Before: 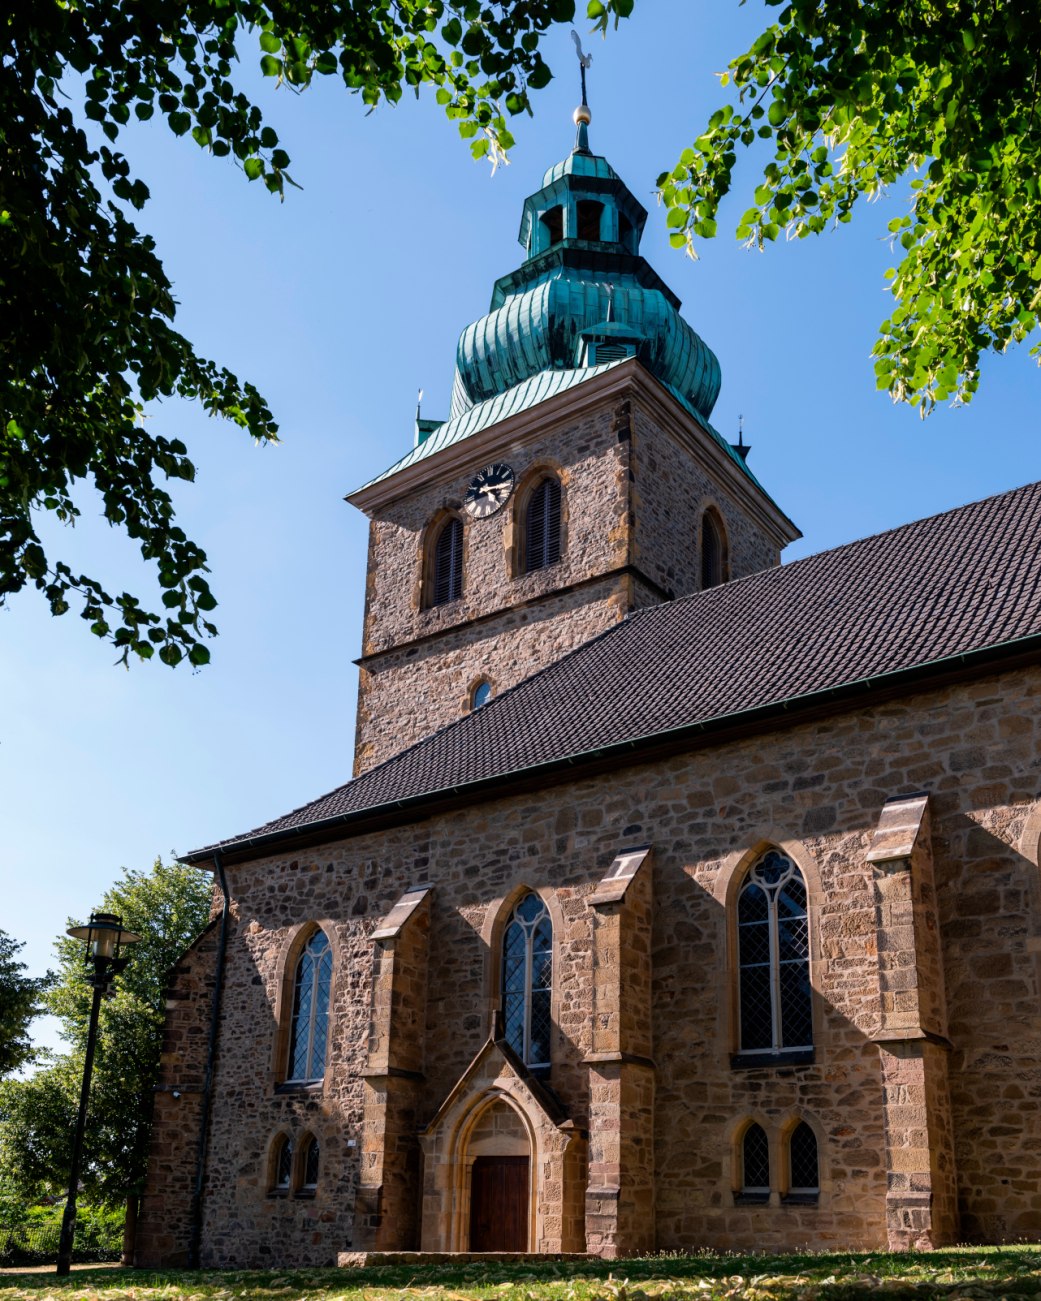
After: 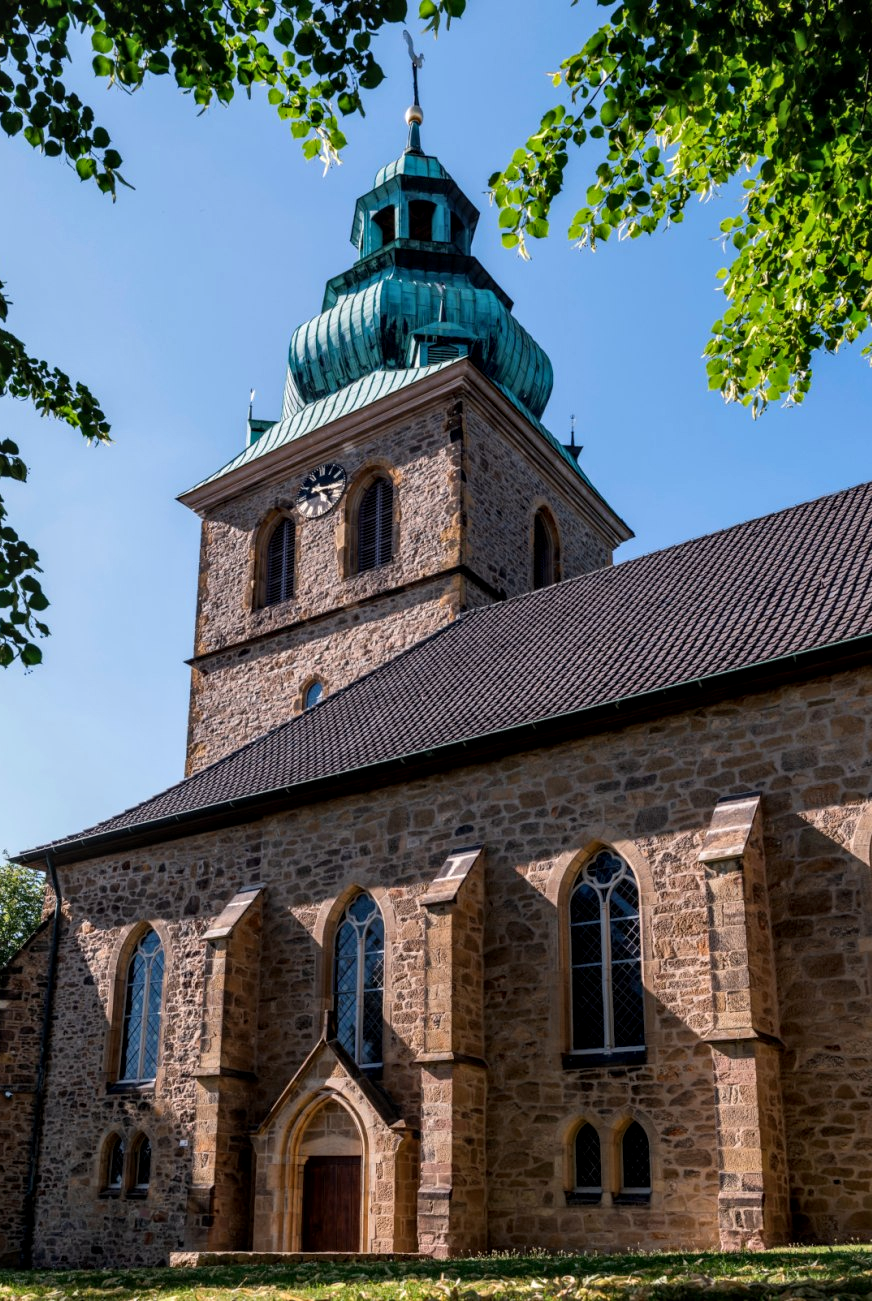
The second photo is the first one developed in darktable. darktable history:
local contrast: on, module defaults
crop: left 16.145%
